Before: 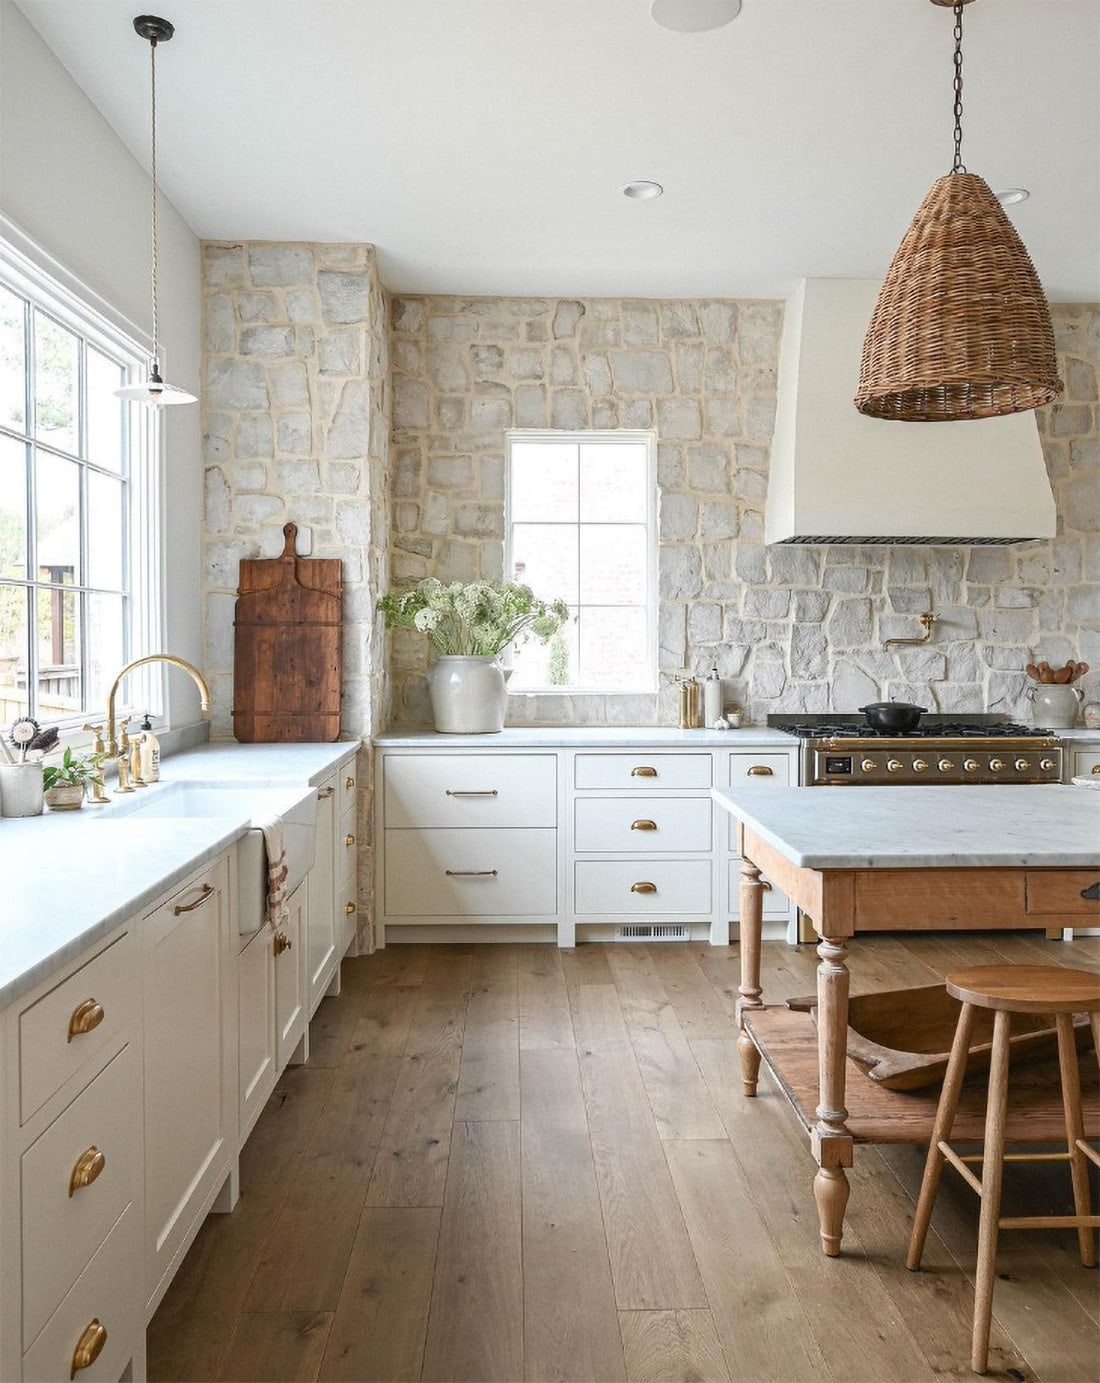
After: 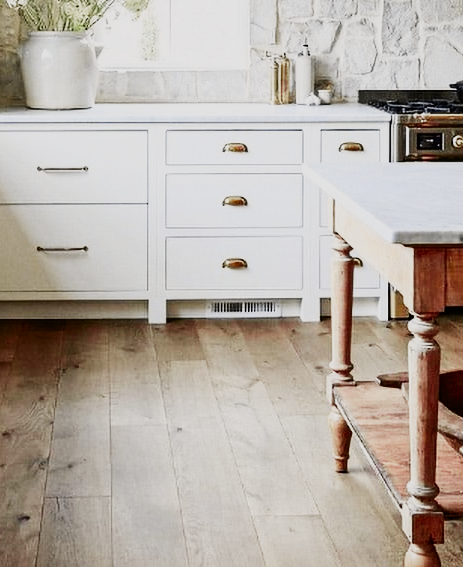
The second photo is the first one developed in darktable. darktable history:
crop: left 37.221%, top 45.169%, right 20.63%, bottom 13.777%
sigmoid: contrast 1.8, skew -0.2, preserve hue 0%, red attenuation 0.1, red rotation 0.035, green attenuation 0.1, green rotation -0.017, blue attenuation 0.15, blue rotation -0.052, base primaries Rec2020
tone curve: curves: ch0 [(0, 0) (0.087, 0.054) (0.281, 0.245) (0.506, 0.526) (0.8, 0.824) (0.994, 0.955)]; ch1 [(0, 0) (0.27, 0.195) (0.406, 0.435) (0.452, 0.474) (0.495, 0.5) (0.514, 0.508) (0.563, 0.584) (0.654, 0.689) (1, 1)]; ch2 [(0, 0) (0.269, 0.299) (0.459, 0.441) (0.498, 0.499) (0.523, 0.52) (0.551, 0.549) (0.633, 0.625) (0.659, 0.681) (0.718, 0.764) (1, 1)], color space Lab, independent channels, preserve colors none
